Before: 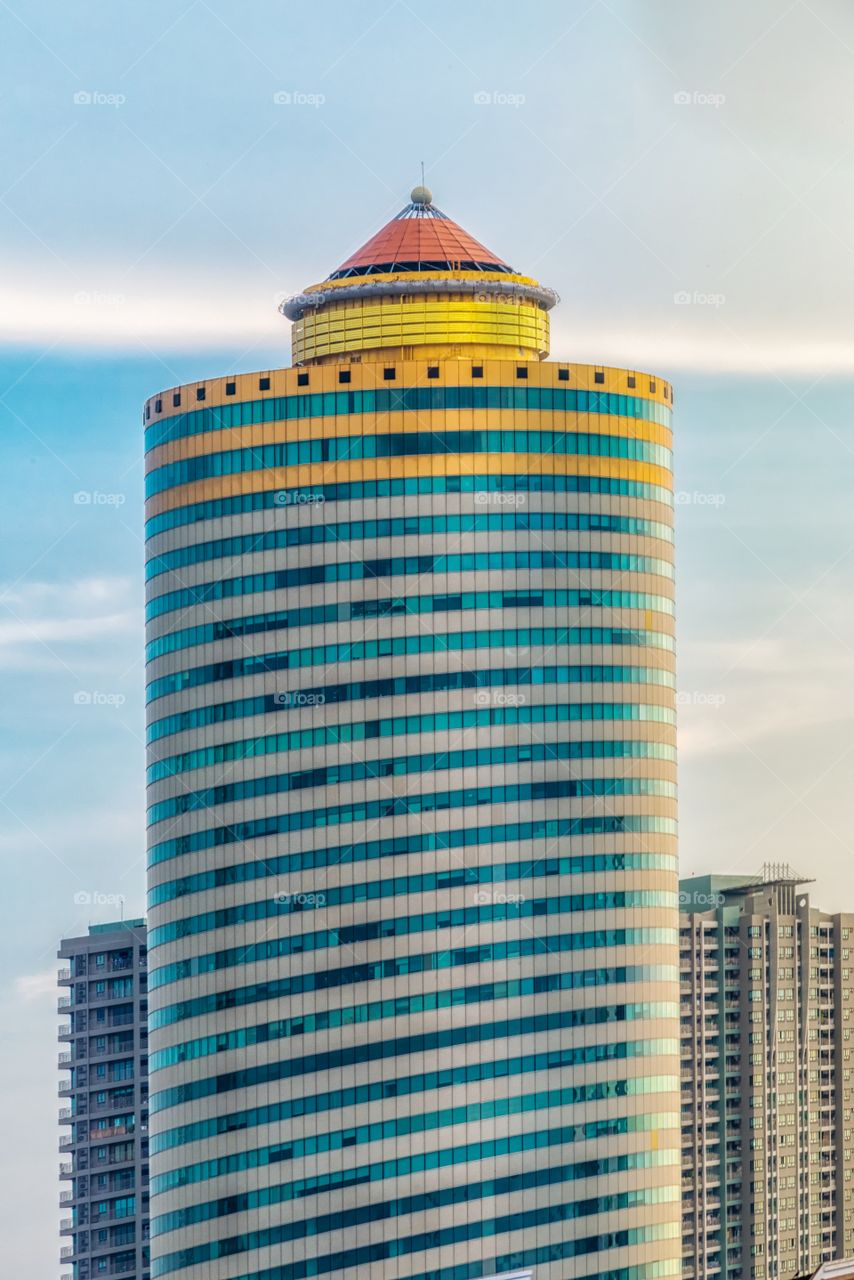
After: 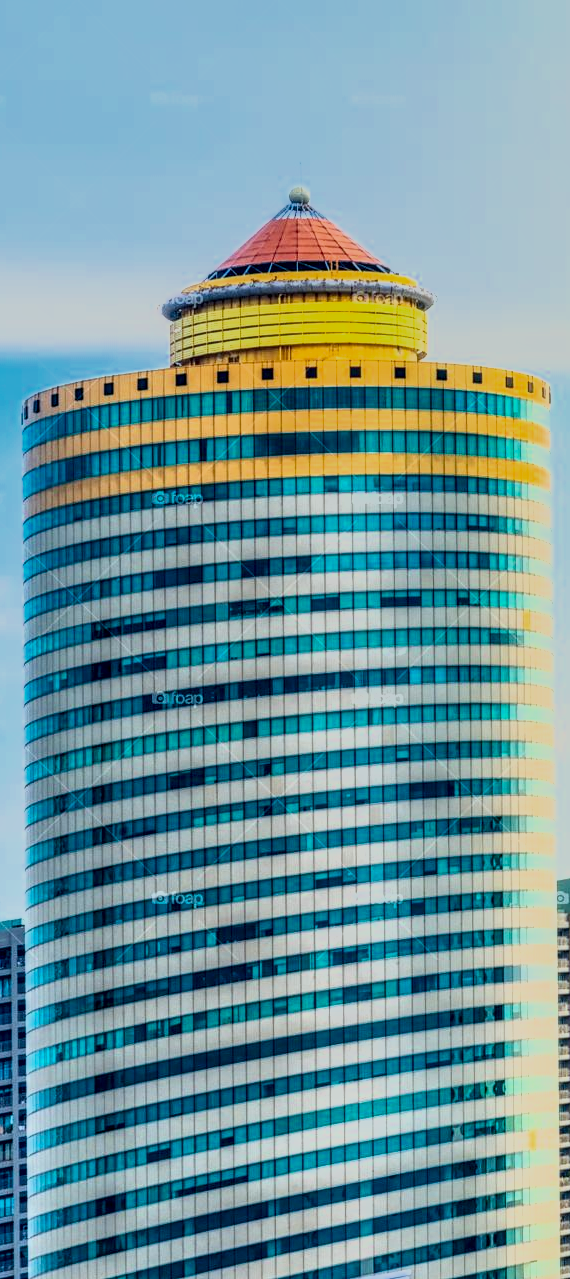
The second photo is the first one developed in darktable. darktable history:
shadows and highlights: radius 110.16, shadows 51.25, white point adjustment 9.06, highlights -5.95, highlights color adjustment 41.56%, soften with gaussian
crop and rotate: left 14.496%, right 18.743%
filmic rgb: black relative exposure -13.14 EV, white relative exposure 4.01 EV, threshold 5.97 EV, target white luminance 85.126%, hardness 6.29, latitude 42.52%, contrast 0.866, shadows ↔ highlights balance 8.24%, color science v6 (2022), enable highlight reconstruction true
tone equalizer: edges refinement/feathering 500, mask exposure compensation -1.57 EV, preserve details no
local contrast: highlights 60%, shadows 63%, detail 160%
color calibration: illuminant Planckian (black body), adaptation linear Bradford (ICC v4), x 0.36, y 0.366, temperature 4479.66 K
contrast brightness saturation: contrast 0.173, saturation 0.303
